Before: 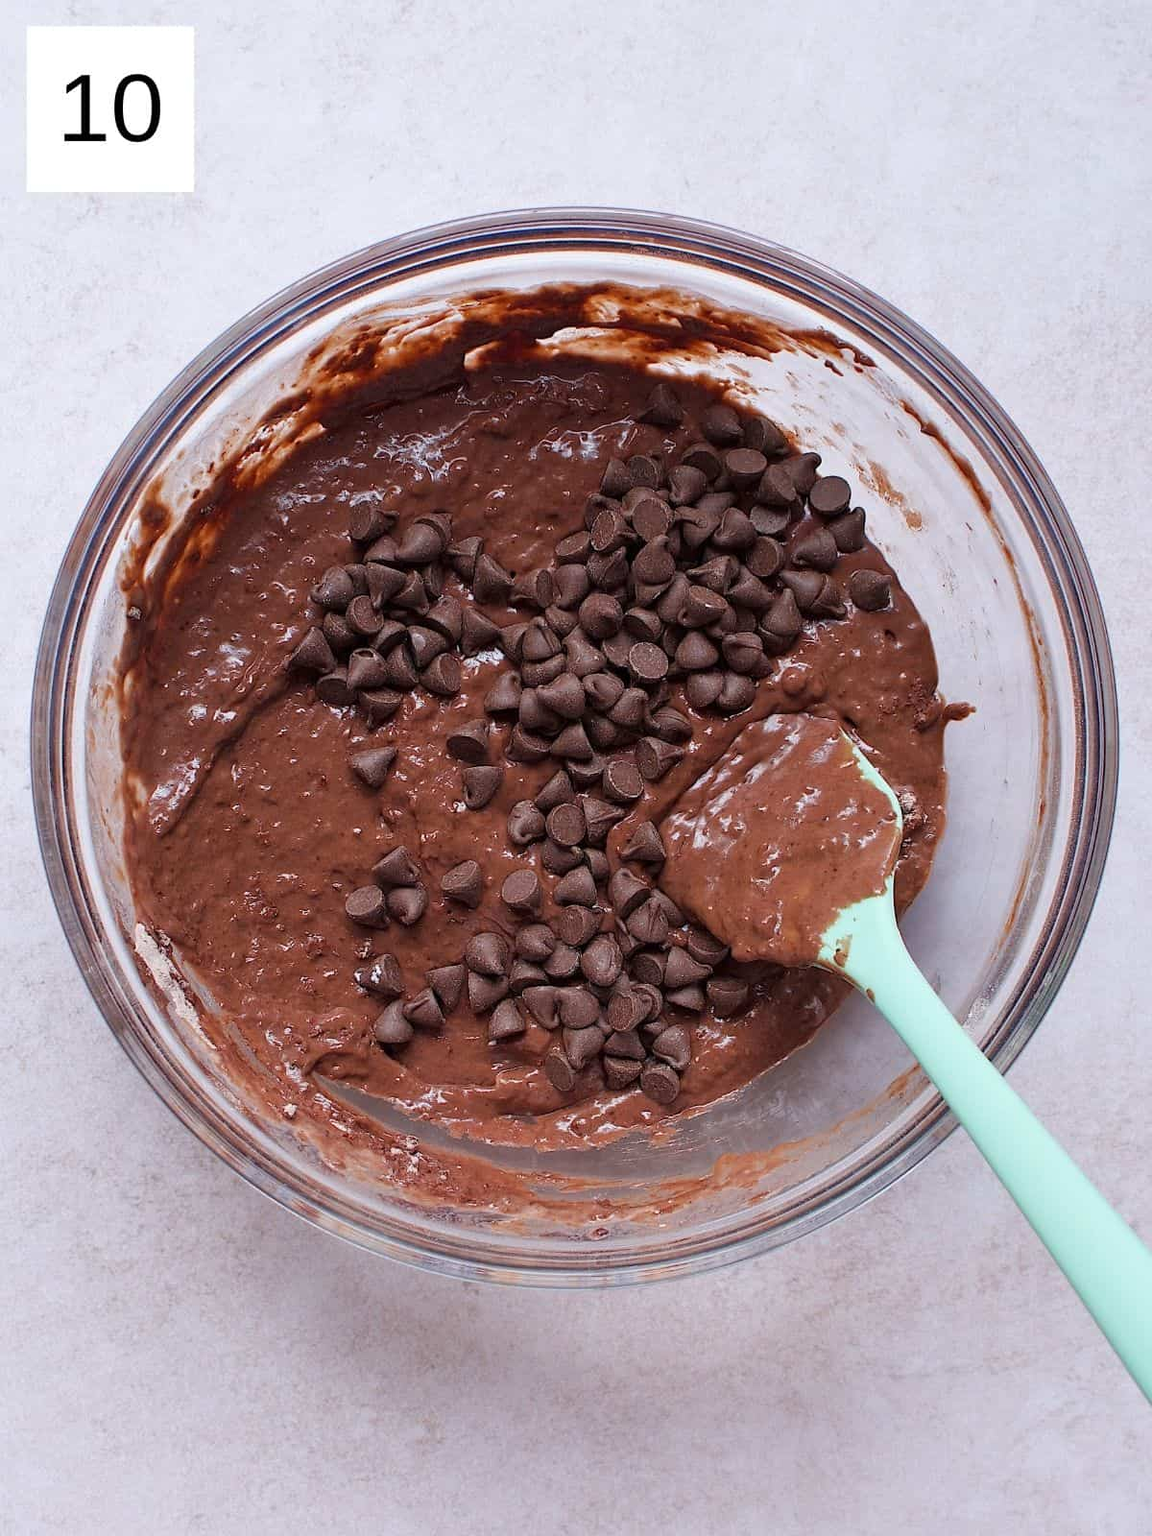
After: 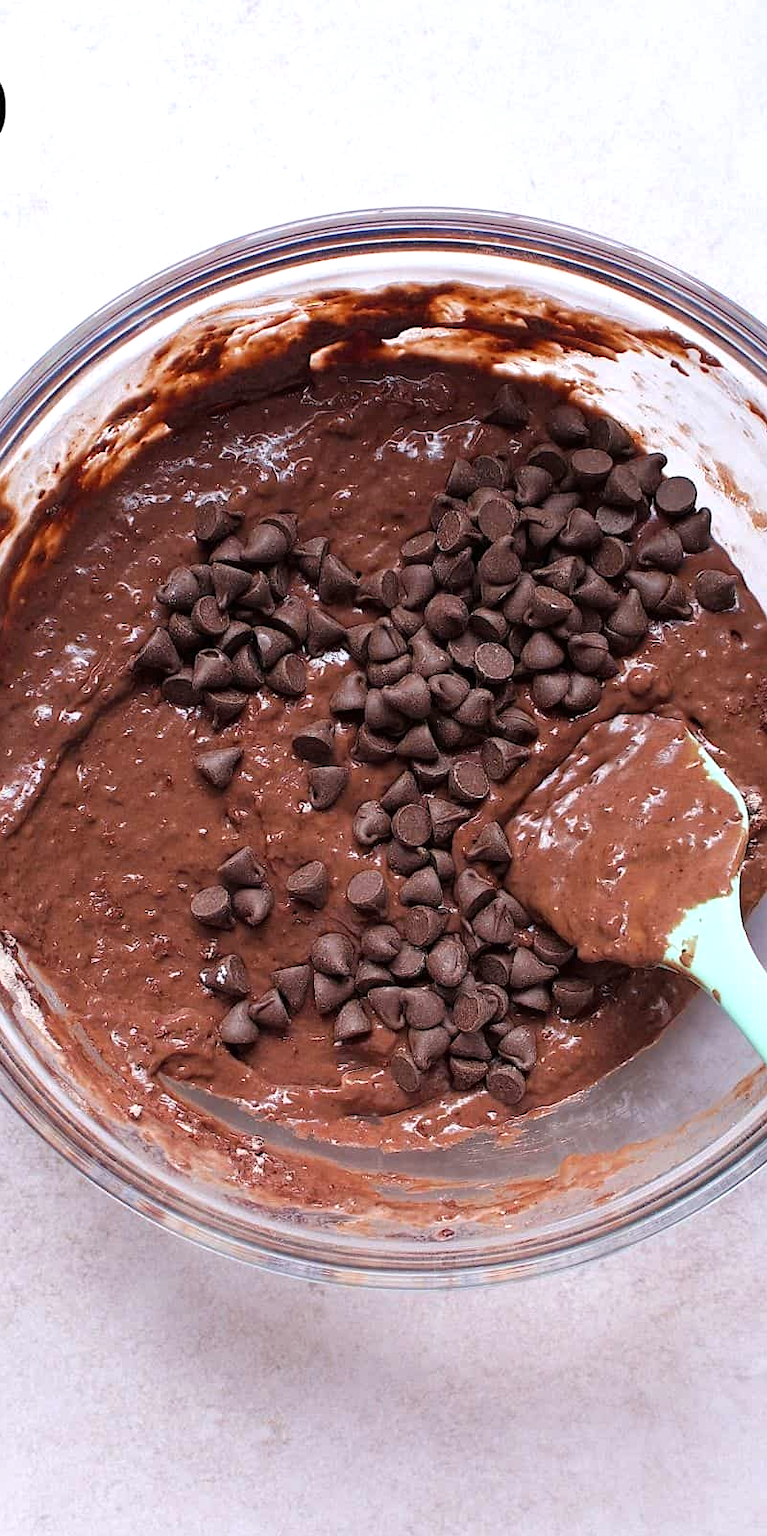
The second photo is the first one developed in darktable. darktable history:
crop and rotate: left 13.435%, right 19.953%
tone equalizer: -8 EV -0.445 EV, -7 EV -0.409 EV, -6 EV -0.373 EV, -5 EV -0.202 EV, -3 EV 0.206 EV, -2 EV 0.351 EV, -1 EV 0.405 EV, +0 EV 0.398 EV
